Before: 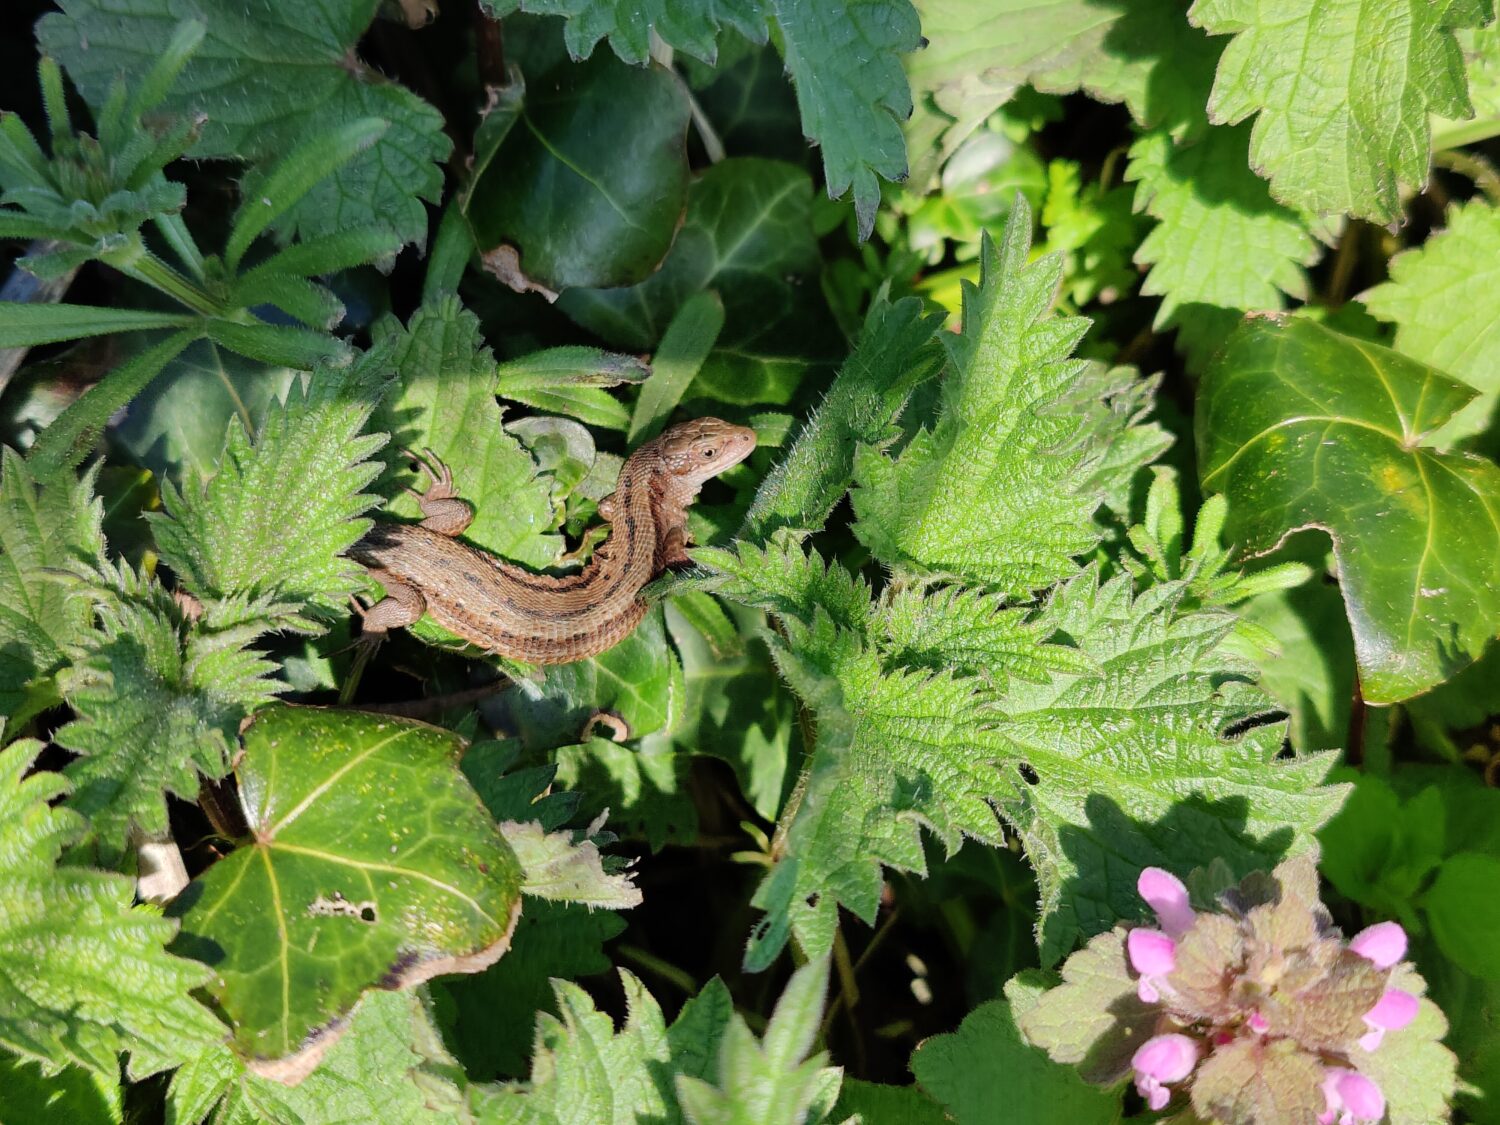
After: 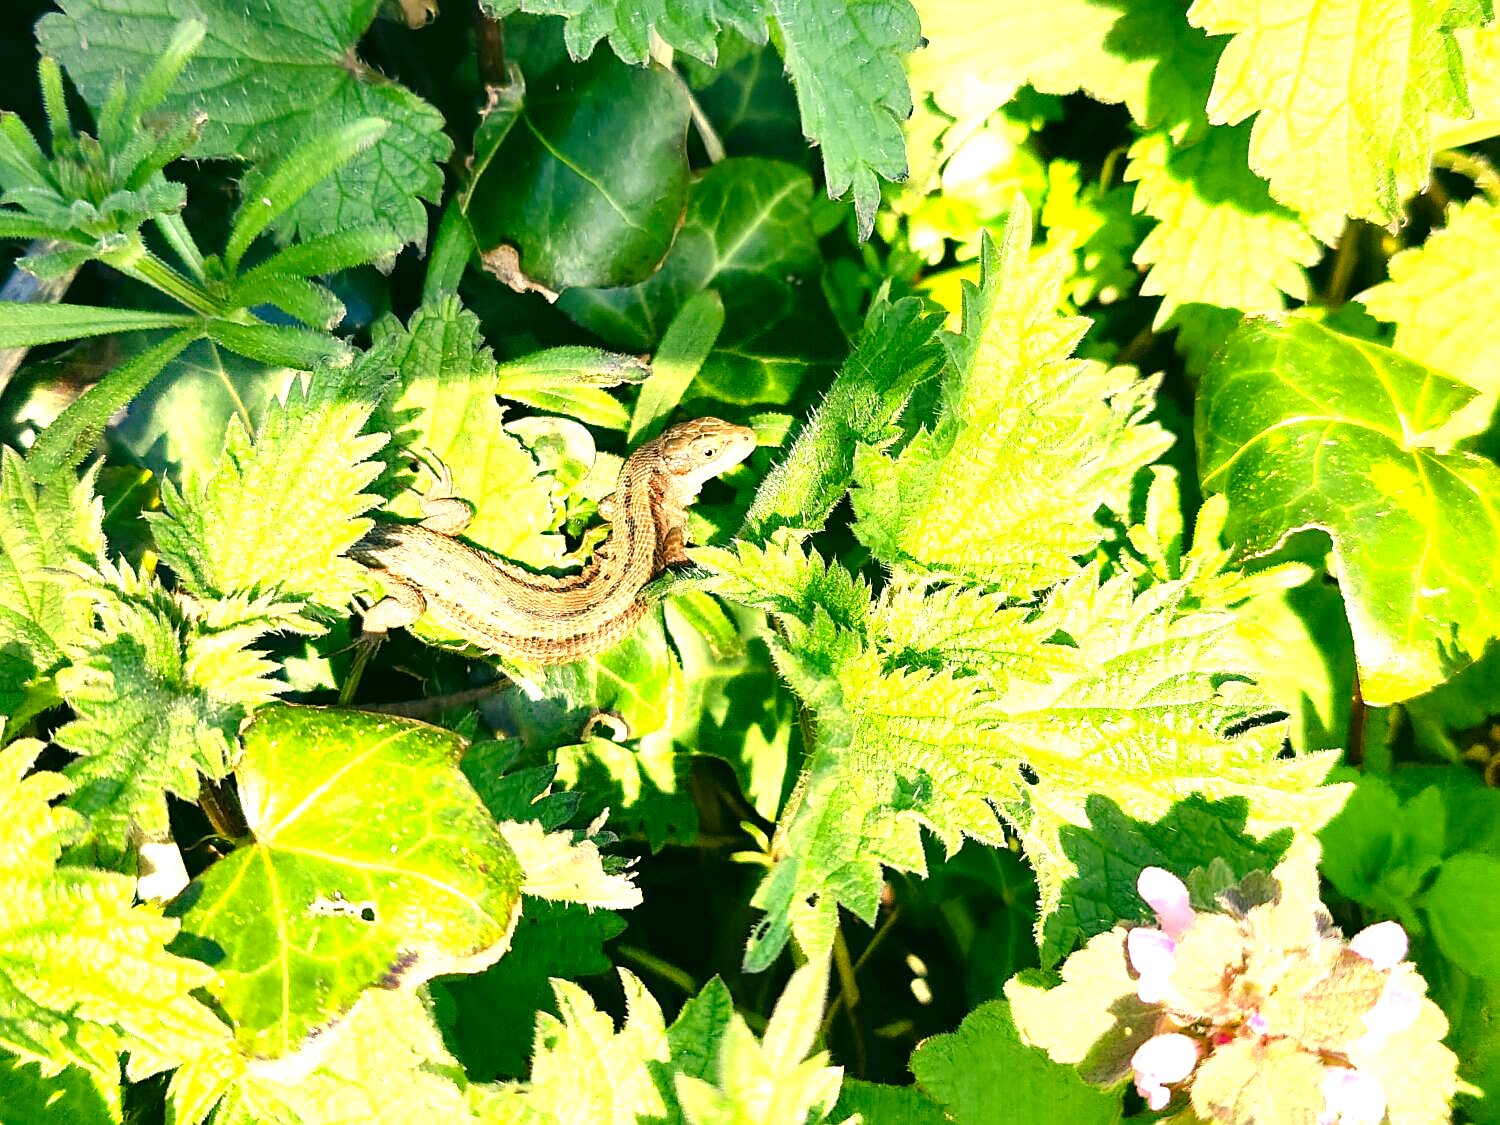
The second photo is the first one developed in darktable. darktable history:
color balance rgb: perceptual saturation grading › global saturation 20%, perceptual saturation grading › highlights -25.153%, perceptual saturation grading › shadows 24.837%
exposure: black level correction 0, exposure 1.739 EV, compensate highlight preservation false
color correction: highlights a* 5.04, highlights b* 24.09, shadows a* -16.21, shadows b* 3.91
sharpen: on, module defaults
